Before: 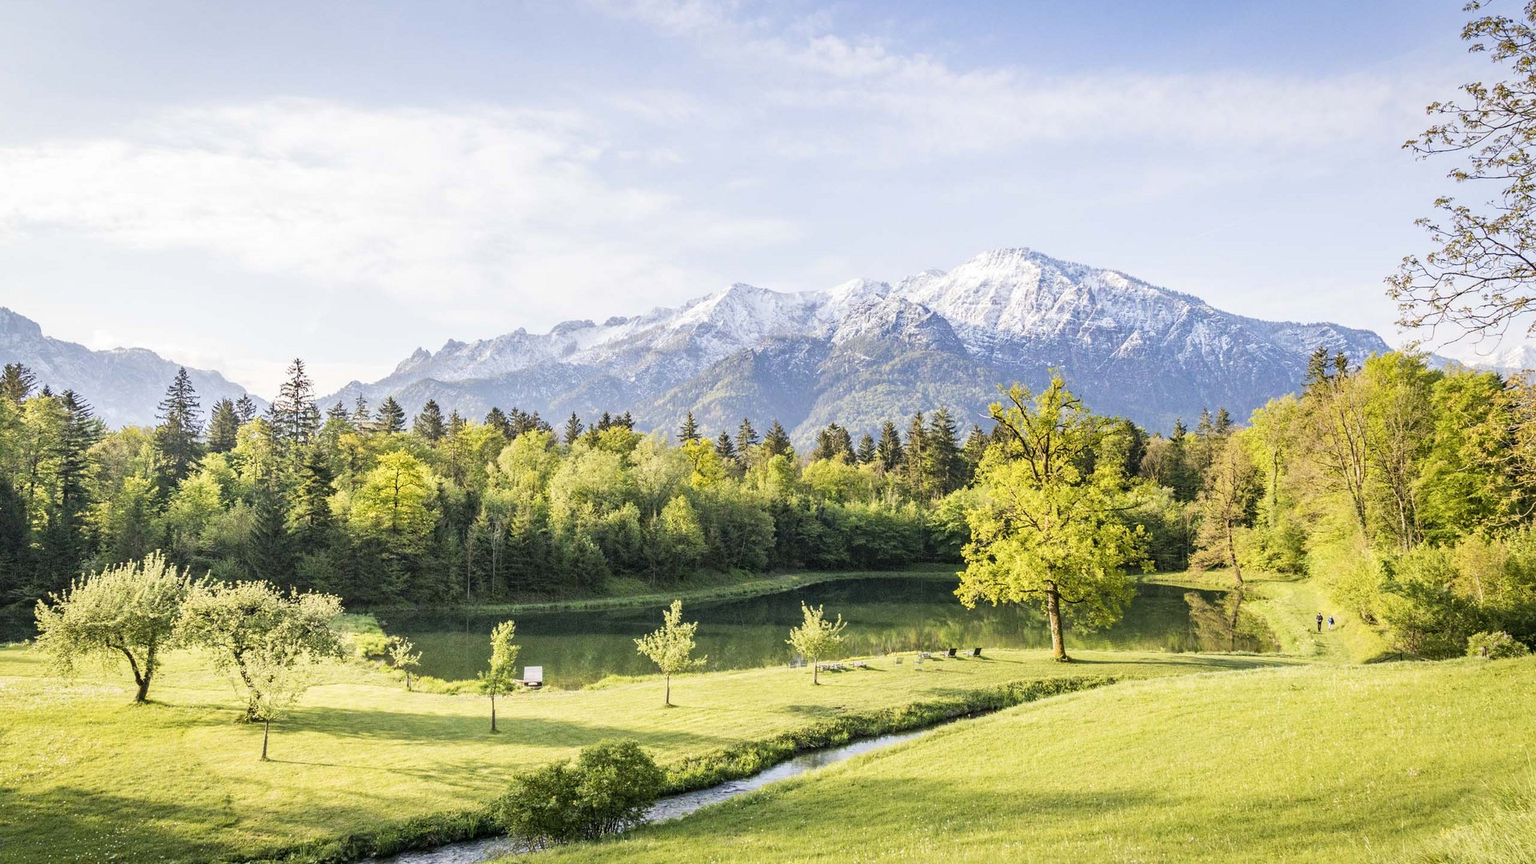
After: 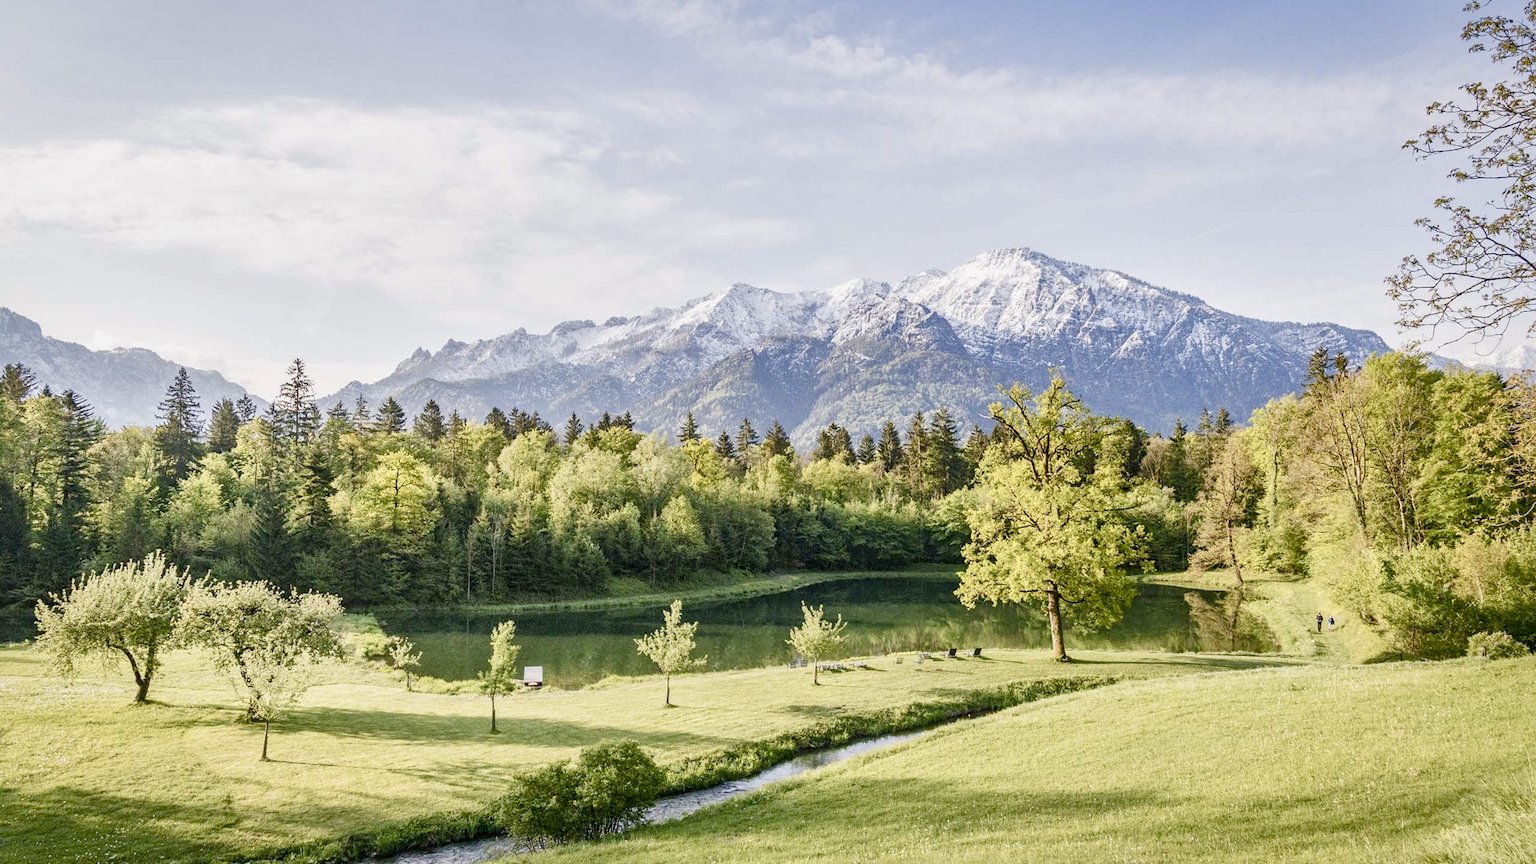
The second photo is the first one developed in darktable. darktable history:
rotate and perspective: automatic cropping original format, crop left 0, crop top 0
local contrast: mode bilateral grid, contrast 20, coarseness 50, detail 148%, midtone range 0.2
color balance rgb: shadows lift › chroma 1%, shadows lift › hue 113°, highlights gain › chroma 0.2%, highlights gain › hue 333°, perceptual saturation grading › global saturation 20%, perceptual saturation grading › highlights -50%, perceptual saturation grading › shadows 25%, contrast -10%
